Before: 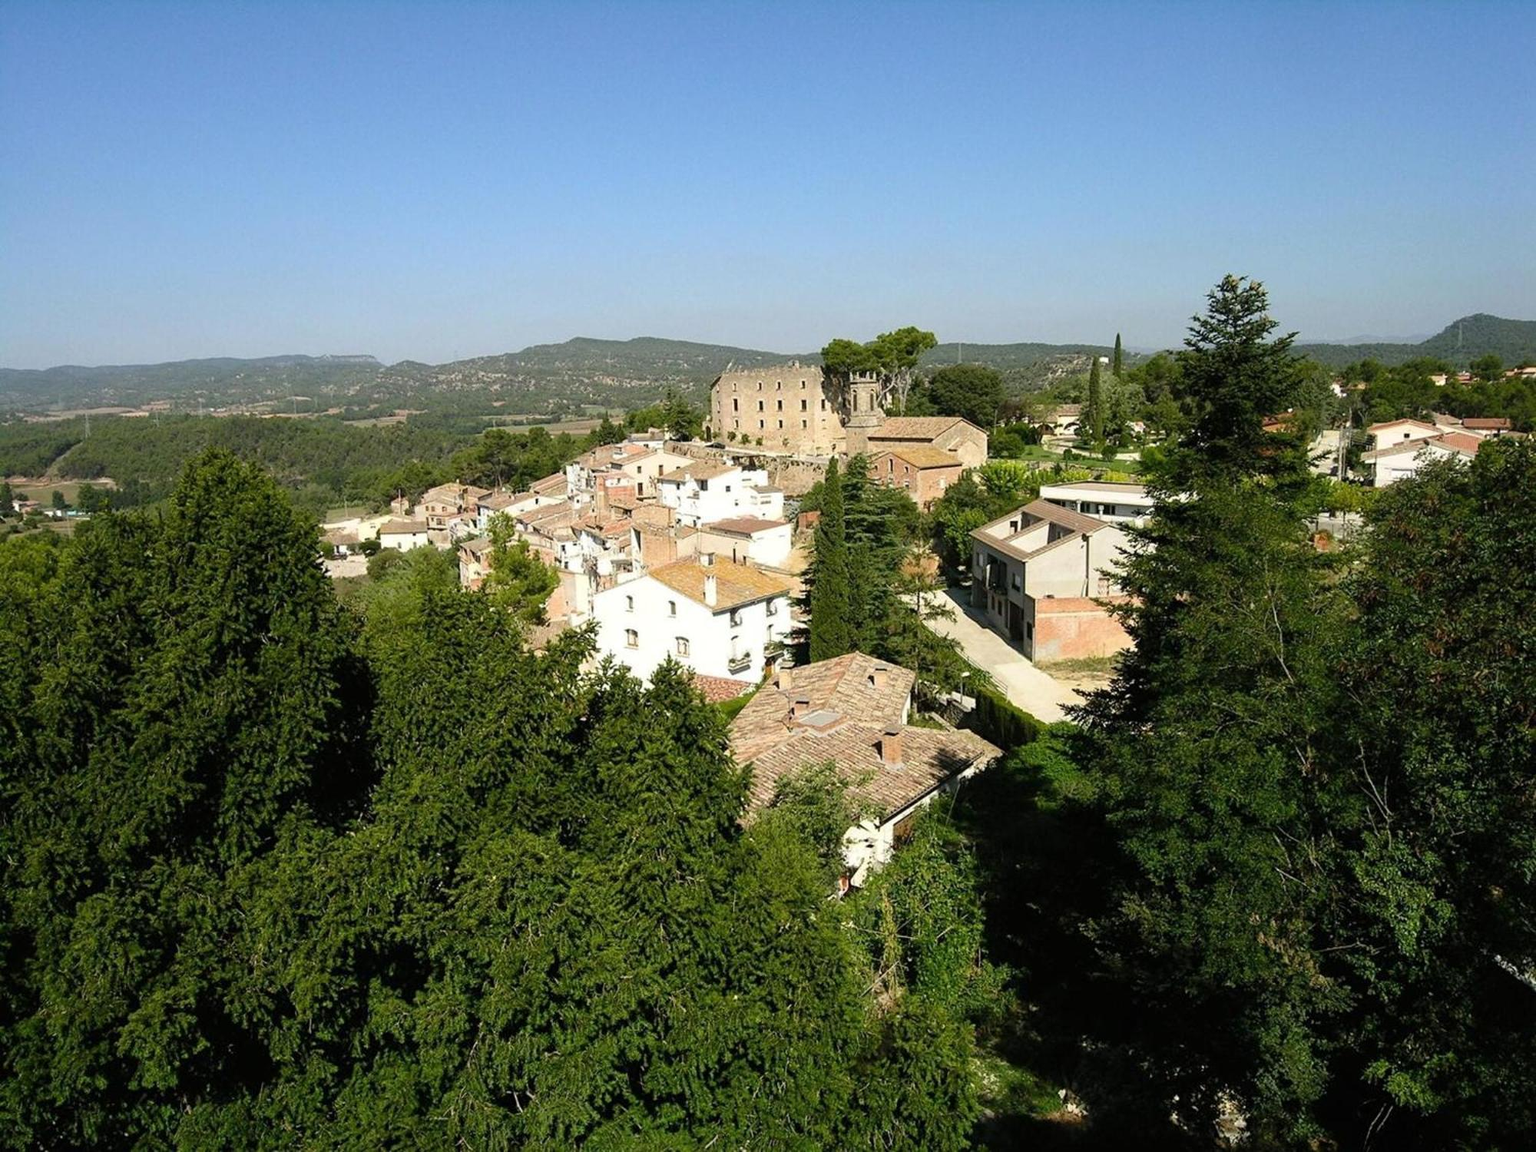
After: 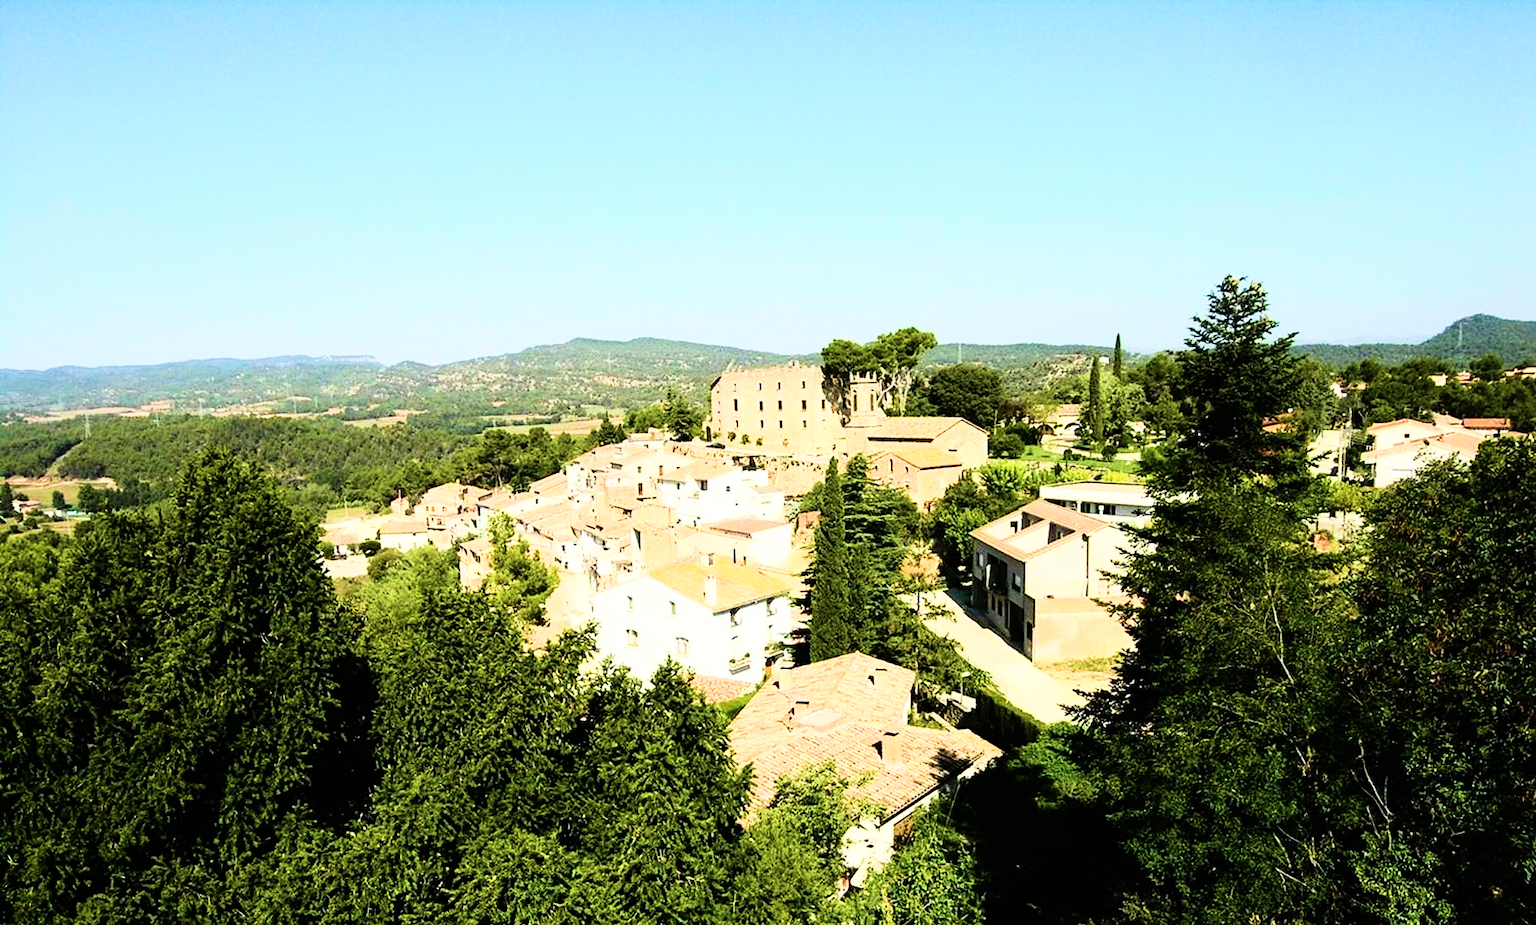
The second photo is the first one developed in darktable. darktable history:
velvia: strength 67.07%, mid-tones bias 0.972
exposure: compensate highlight preservation false
rgb curve: curves: ch0 [(0, 0) (0.21, 0.15) (0.24, 0.21) (0.5, 0.75) (0.75, 0.96) (0.89, 0.99) (1, 1)]; ch1 [(0, 0.02) (0.21, 0.13) (0.25, 0.2) (0.5, 0.67) (0.75, 0.9) (0.89, 0.97) (1, 1)]; ch2 [(0, 0.02) (0.21, 0.13) (0.25, 0.2) (0.5, 0.67) (0.75, 0.9) (0.89, 0.97) (1, 1)], compensate middle gray true
crop: bottom 19.644%
